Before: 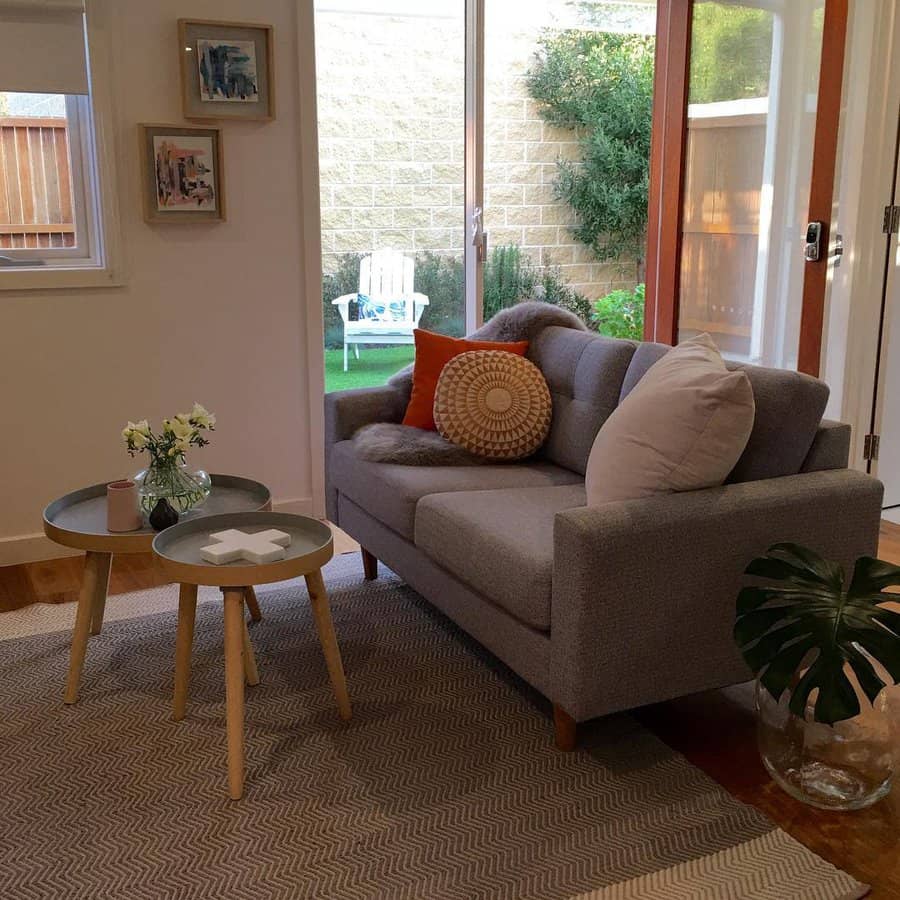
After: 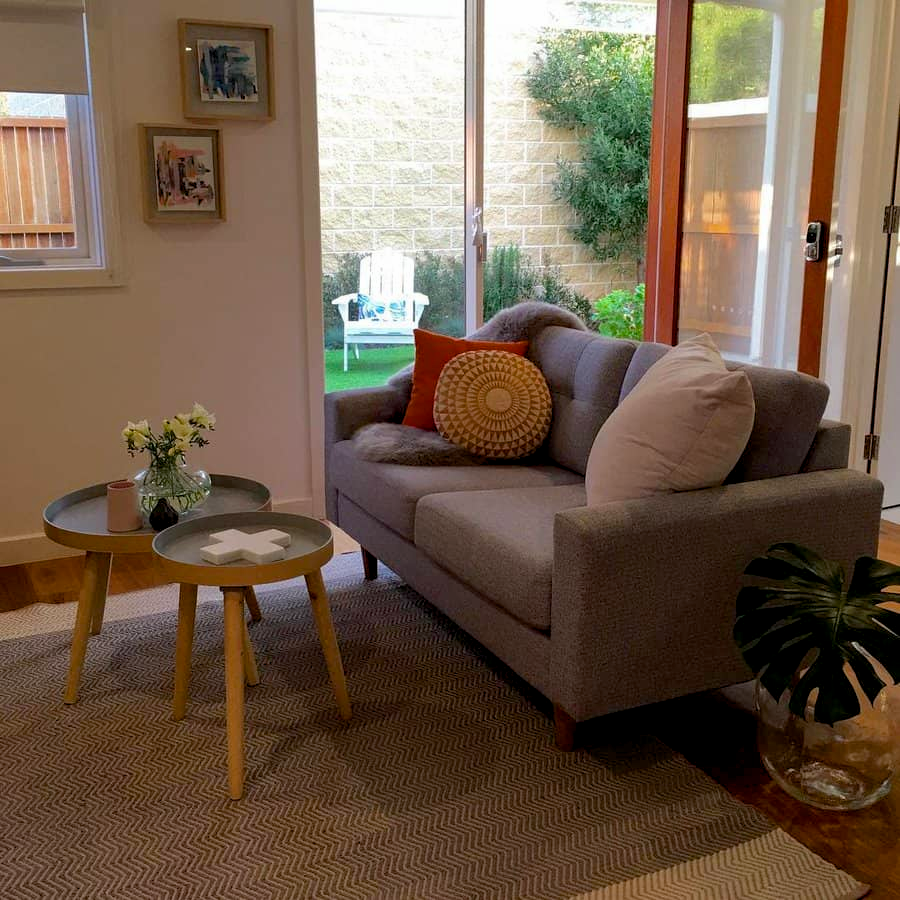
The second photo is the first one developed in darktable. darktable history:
color balance rgb: global offset › luminance -0.506%, perceptual saturation grading › global saturation 19.37%
